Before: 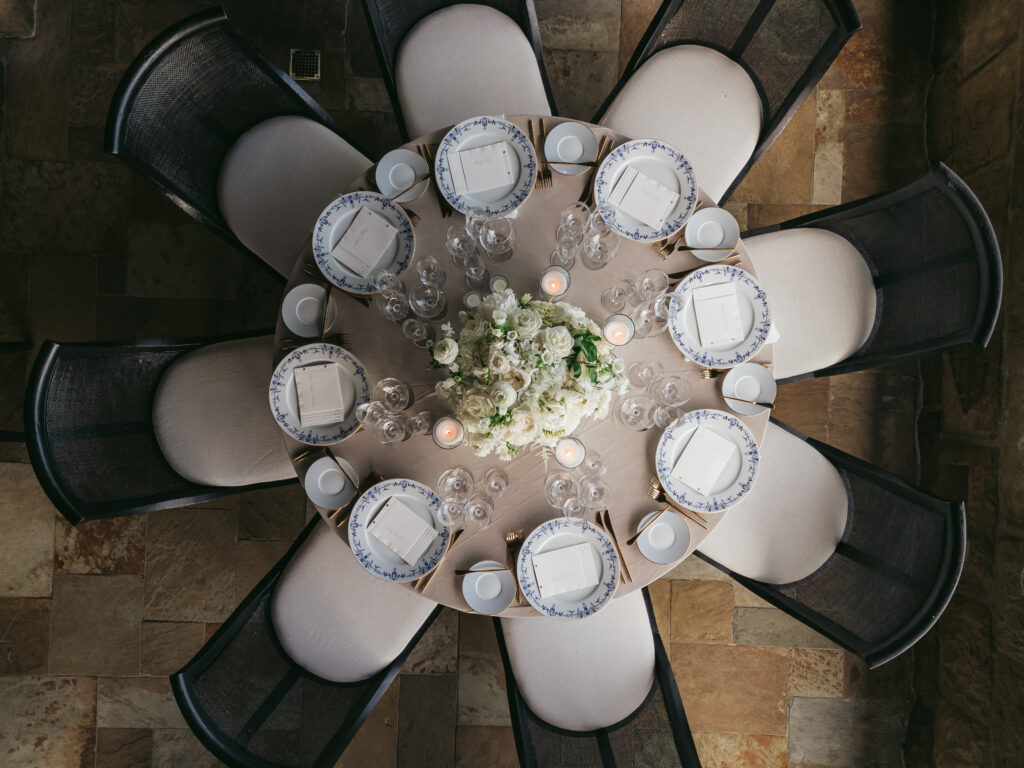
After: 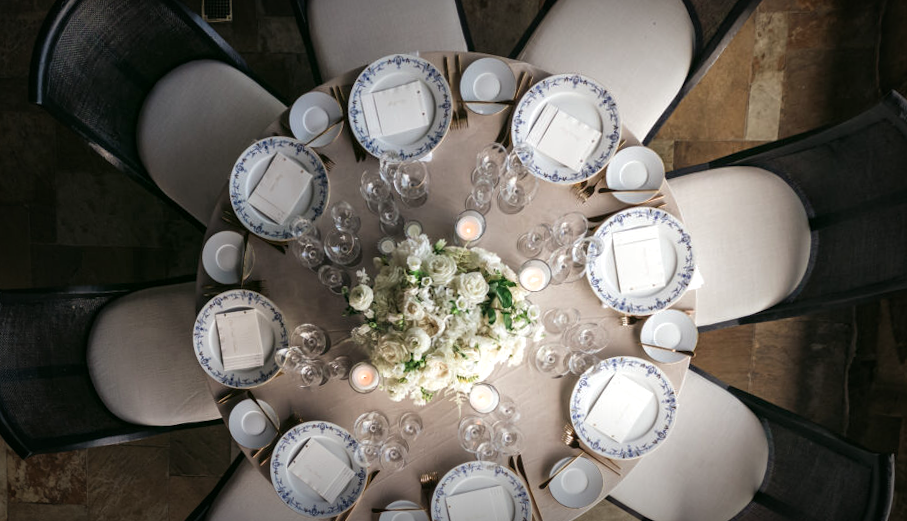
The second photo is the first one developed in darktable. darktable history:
crop: left 2.737%, top 7.287%, right 3.421%, bottom 20.179%
color balance rgb: linear chroma grading › global chroma 1.5%, linear chroma grading › mid-tones -1%, perceptual saturation grading › global saturation -3%, perceptual saturation grading › shadows -2%
exposure: exposure 0.3 EV, compensate highlight preservation false
rotate and perspective: rotation 0.062°, lens shift (vertical) 0.115, lens shift (horizontal) -0.133, crop left 0.047, crop right 0.94, crop top 0.061, crop bottom 0.94
vignetting: fall-off start 53.2%, brightness -0.594, saturation 0, automatic ratio true, width/height ratio 1.313, shape 0.22, unbound false
local contrast: mode bilateral grid, contrast 20, coarseness 50, detail 130%, midtone range 0.2
